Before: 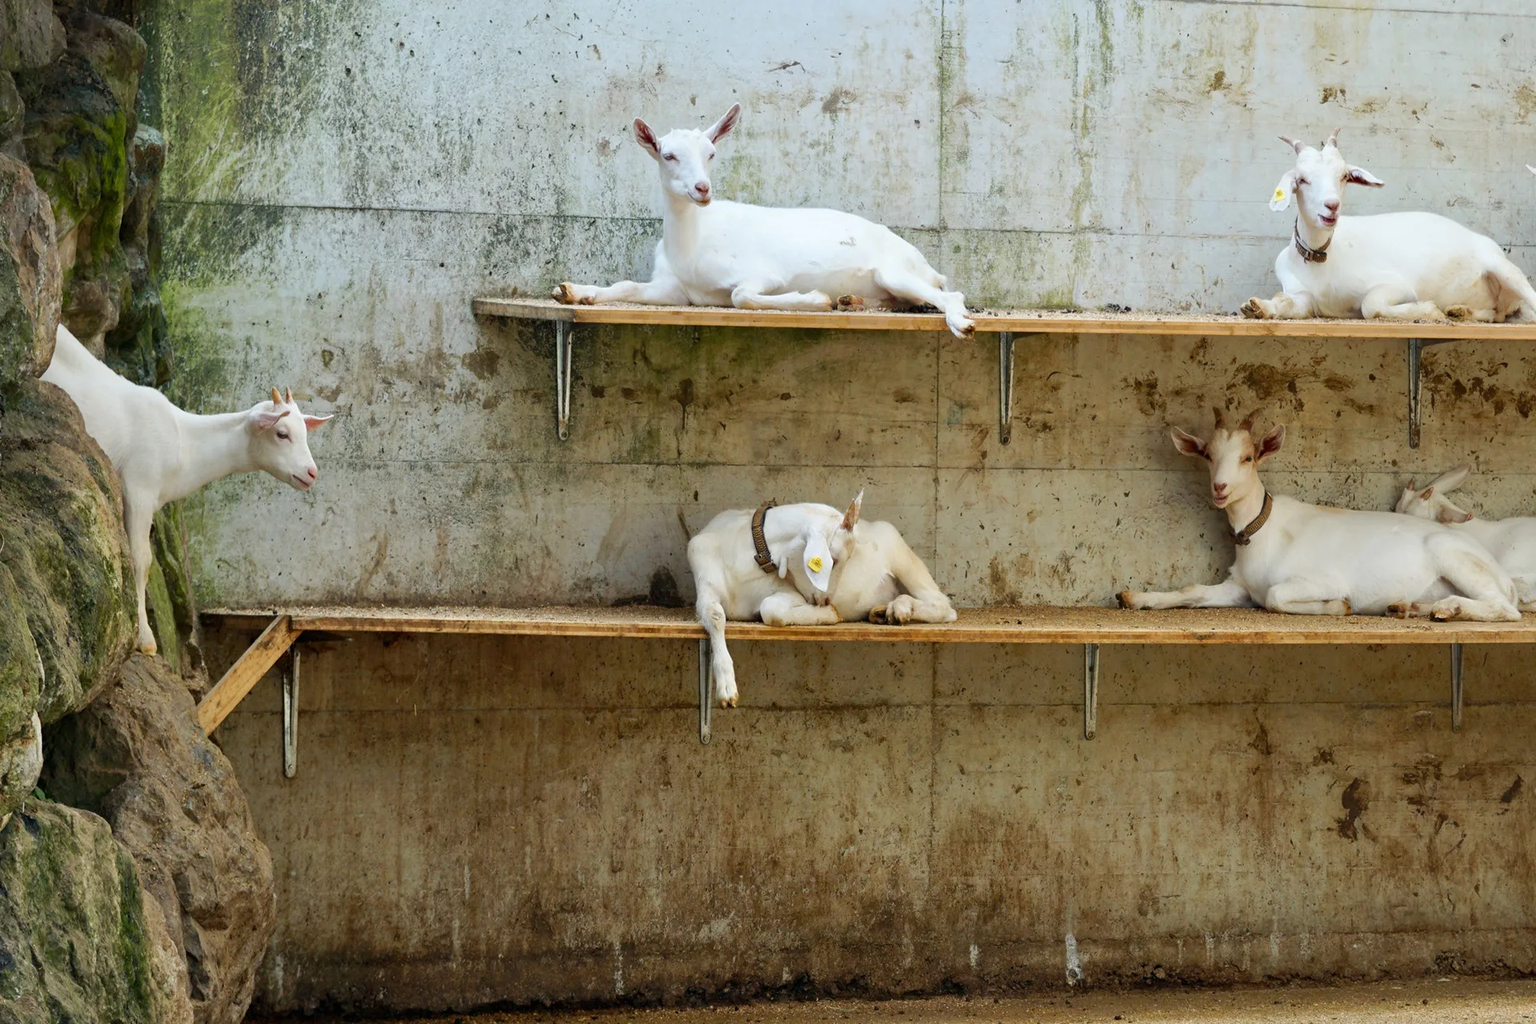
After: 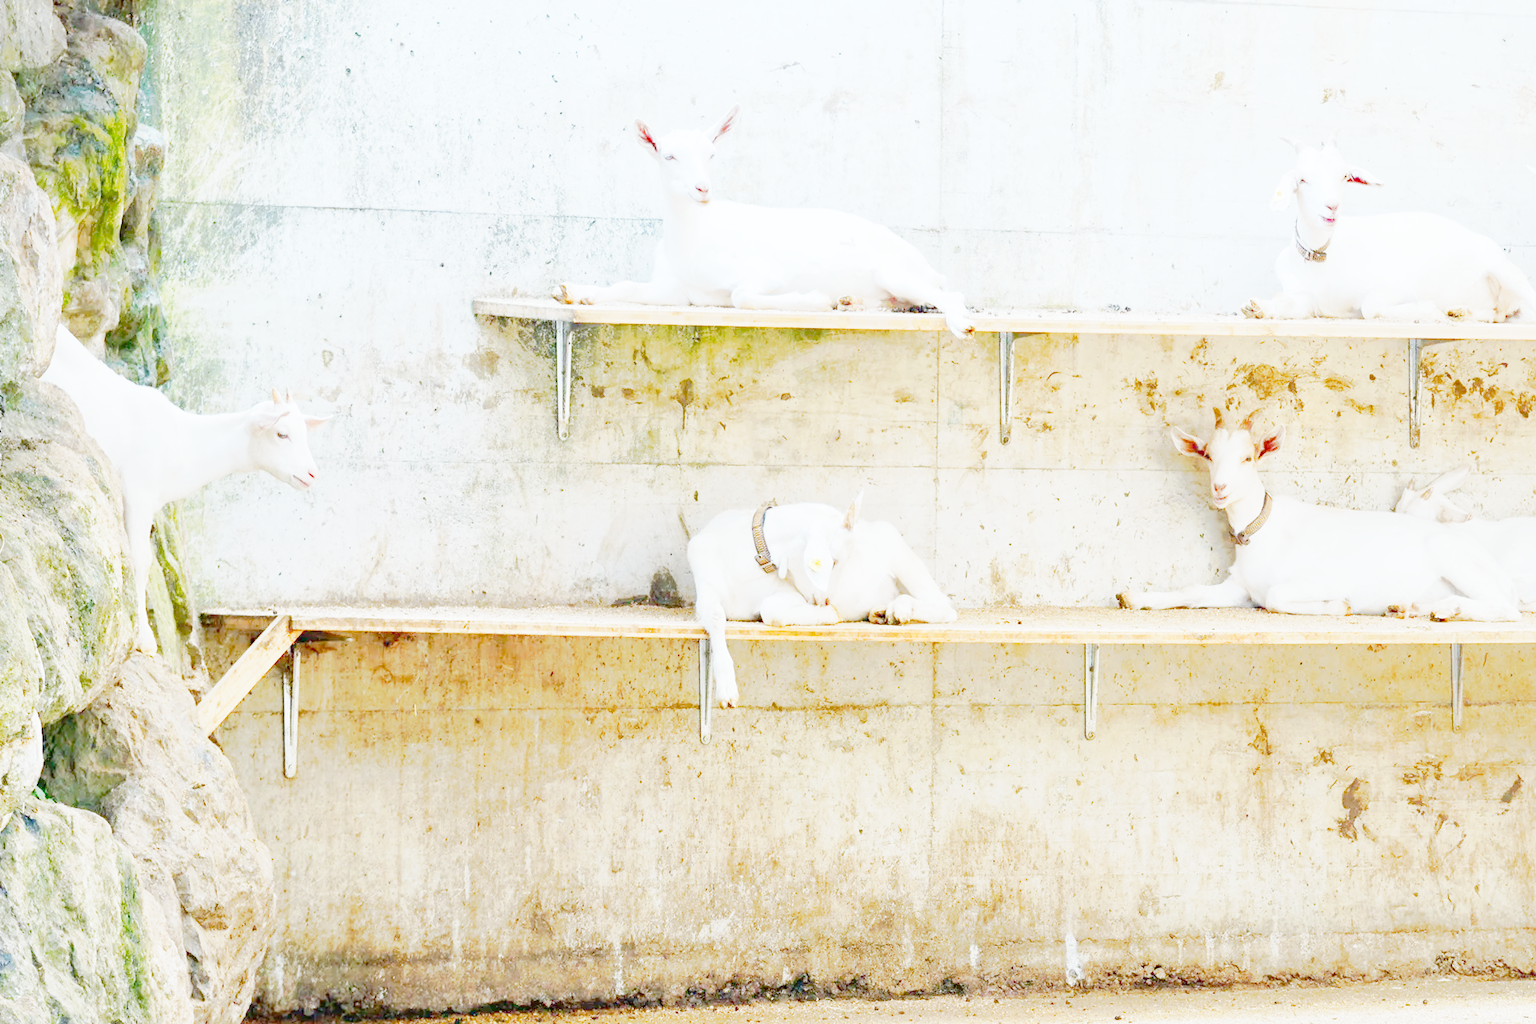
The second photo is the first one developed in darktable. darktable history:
tone curve: curves: ch0 [(0, 0) (0.003, 0.003) (0.011, 0.013) (0.025, 0.029) (0.044, 0.052) (0.069, 0.081) (0.1, 0.116) (0.136, 0.158) (0.177, 0.207) (0.224, 0.268) (0.277, 0.373) (0.335, 0.465) (0.399, 0.565) (0.468, 0.674) (0.543, 0.79) (0.623, 0.853) (0.709, 0.918) (0.801, 0.956) (0.898, 0.977) (1, 1)], preserve colors none
color look up table: target L [82.55, 81.13, 80.34, 79.62, 72.34, 76.1, 63.07, 57.67, 45.76, 38.24, 26.93, 199.85, 99.43, 97.83, 96.18, 91.5, 80.42, 84.15, 84.31, 80.87, 81.55, 79.79, 78.6, 75.43, 69.89, 69.97, 68.26, 64.27, 59.6, 54.55, 54.16, 52.08, 49.07, 45.3, 40.36, 21.61, 61.81, 58.15, 53.69, 48.58, 35.59, 39.17, 83.93, 80.62, 65.56, 61.37, 57, 58.85, 0], target a [-5.512, -1.037, -7.171, -8.649, -17.33, -32.35, -53.04, -36.65, -10.84, -1.265, -0.773, 0, 0.074, -0.298, -0.011, -0.971, -12.79, -1.633, -0.446, 3.243, -0.034, 4.453, -0.015, -1.266, 10.16, -1.116, 11.94, 25.1, 37.86, 45.21, -0.542, 50.28, 48.88, 48.49, 14.23, -0.197, 8.27, 47.11, 25.87, 2.908, 21.65, 10.03, -8.891, -14.47, -31.95, -28.41, -9.16, -17.78, 0], target b [-5.844, -4.992, -4.267, -9.441, 44.91, -16.78, 18.48, 23.93, 20.22, -2.411, -1.347, 0, -0.905, 1.116, 0.082, 0.191, 65.5, -1.76, -0.669, -0.681, 0.014, -0.984, 0.076, -1.348, 59.2, -2.059, 10.12, 53.11, 48.15, 12.22, -2.777, -2.002, 22.47, 25.82, 12.07, -0.751, -20.1, -13.62, -27.8, -51.13, -20.41, -53.87, -10.85, -11.08, -51.71, -52.95, -25.5, -59.8, 0], num patches 48
